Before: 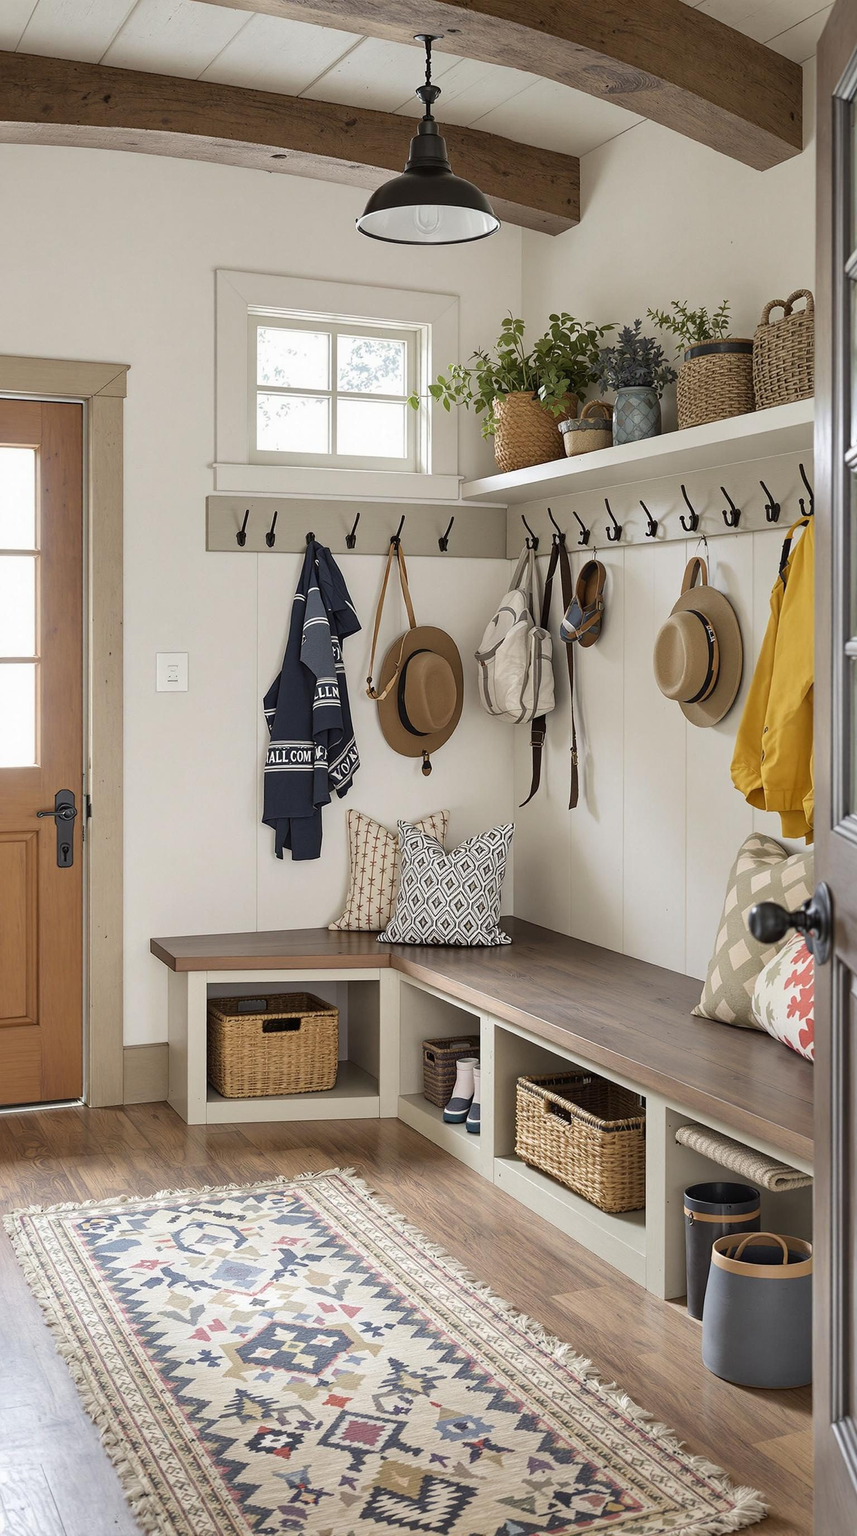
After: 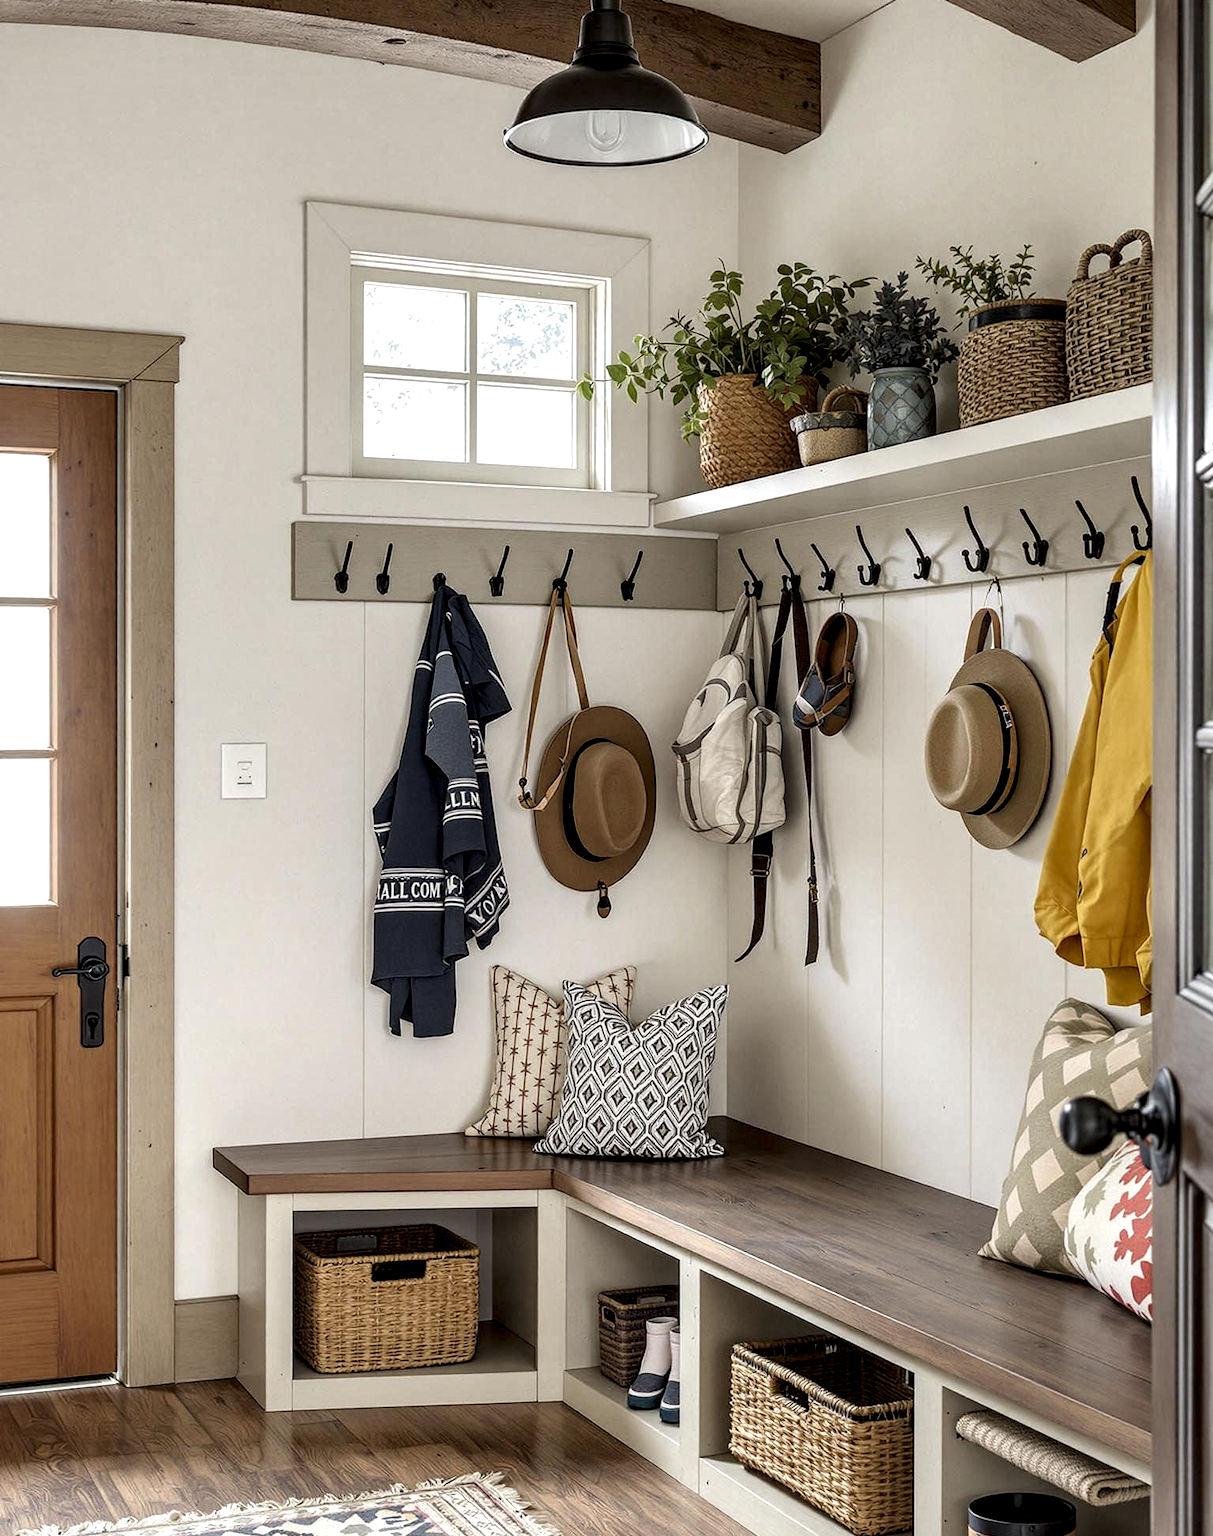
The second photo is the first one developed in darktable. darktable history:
local contrast: highlights 65%, shadows 54%, detail 169%, midtone range 0.514
crop and rotate: top 8.293%, bottom 20.996%
